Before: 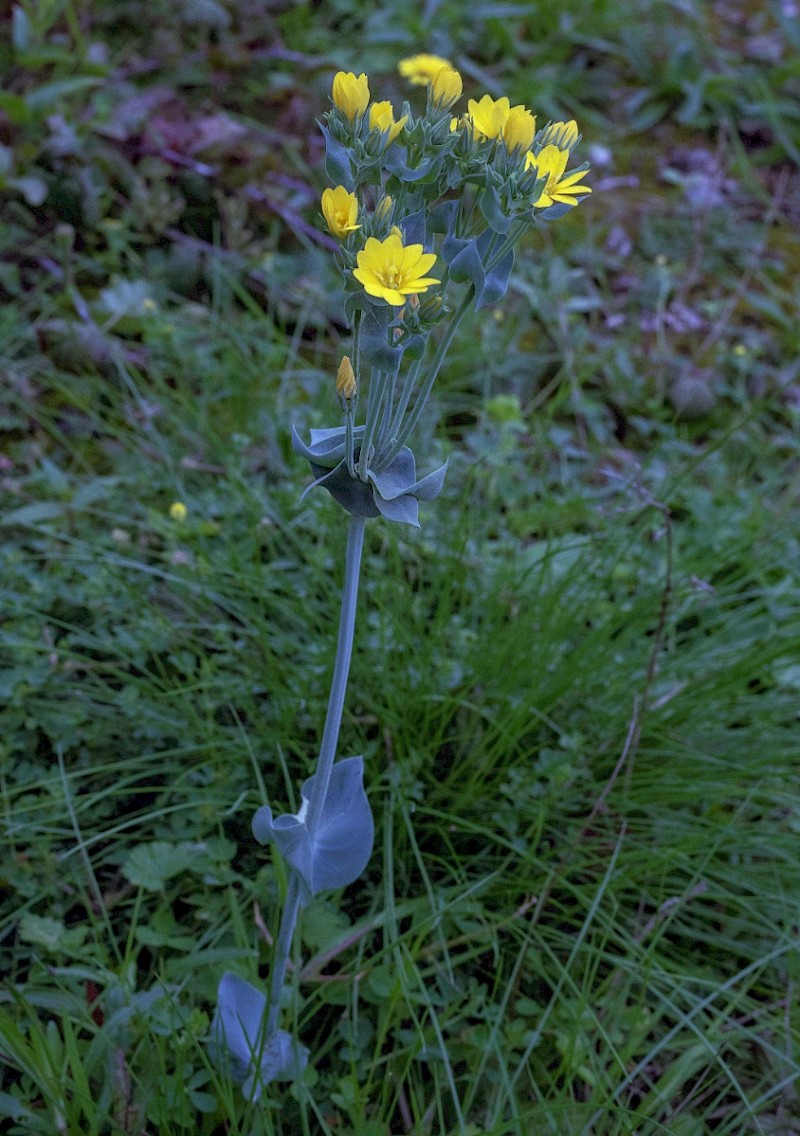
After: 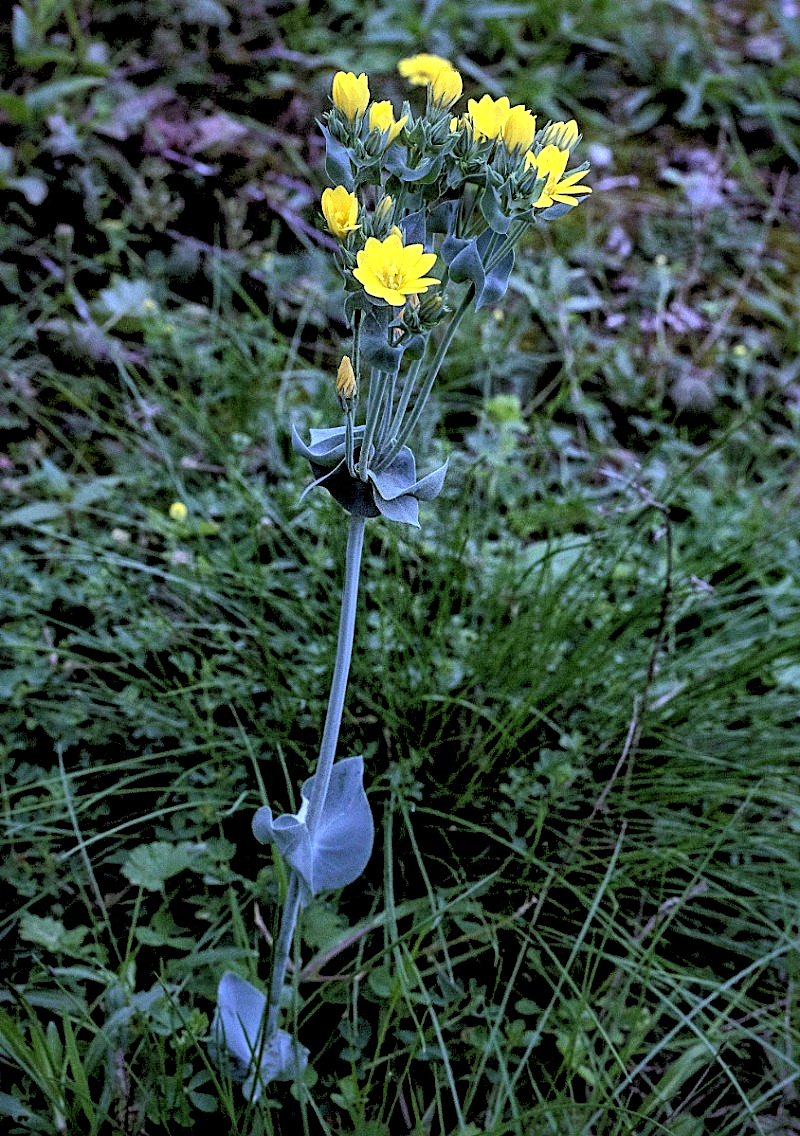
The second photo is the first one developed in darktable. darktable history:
sharpen: on, module defaults
rgb levels: preserve colors sum RGB, levels [[0.038, 0.433, 0.934], [0, 0.5, 1], [0, 0.5, 1]]
tone equalizer: -8 EV -1.08 EV, -7 EV -1.01 EV, -6 EV -0.867 EV, -5 EV -0.578 EV, -3 EV 0.578 EV, -2 EV 0.867 EV, -1 EV 1.01 EV, +0 EV 1.08 EV, edges refinement/feathering 500, mask exposure compensation -1.57 EV, preserve details no
local contrast: mode bilateral grid, contrast 20, coarseness 50, detail 159%, midtone range 0.2
